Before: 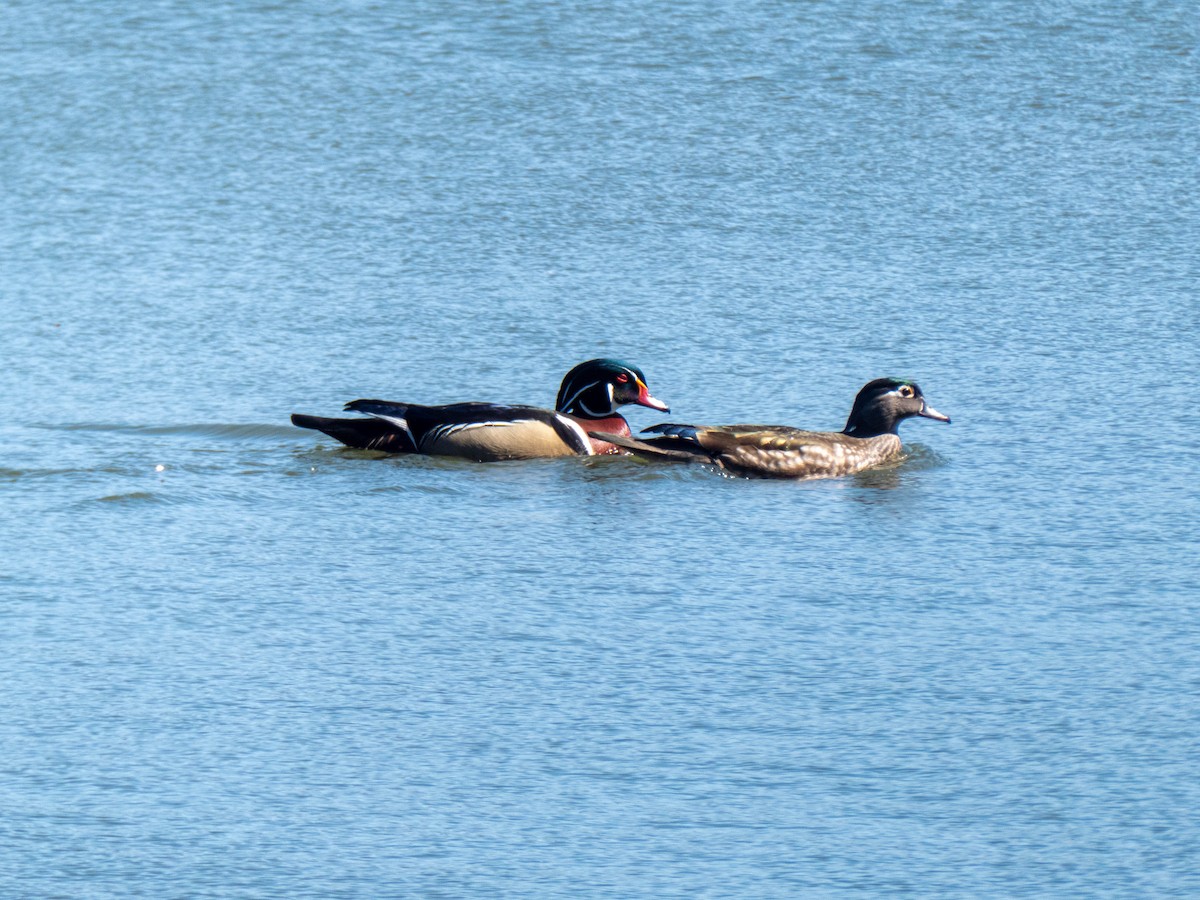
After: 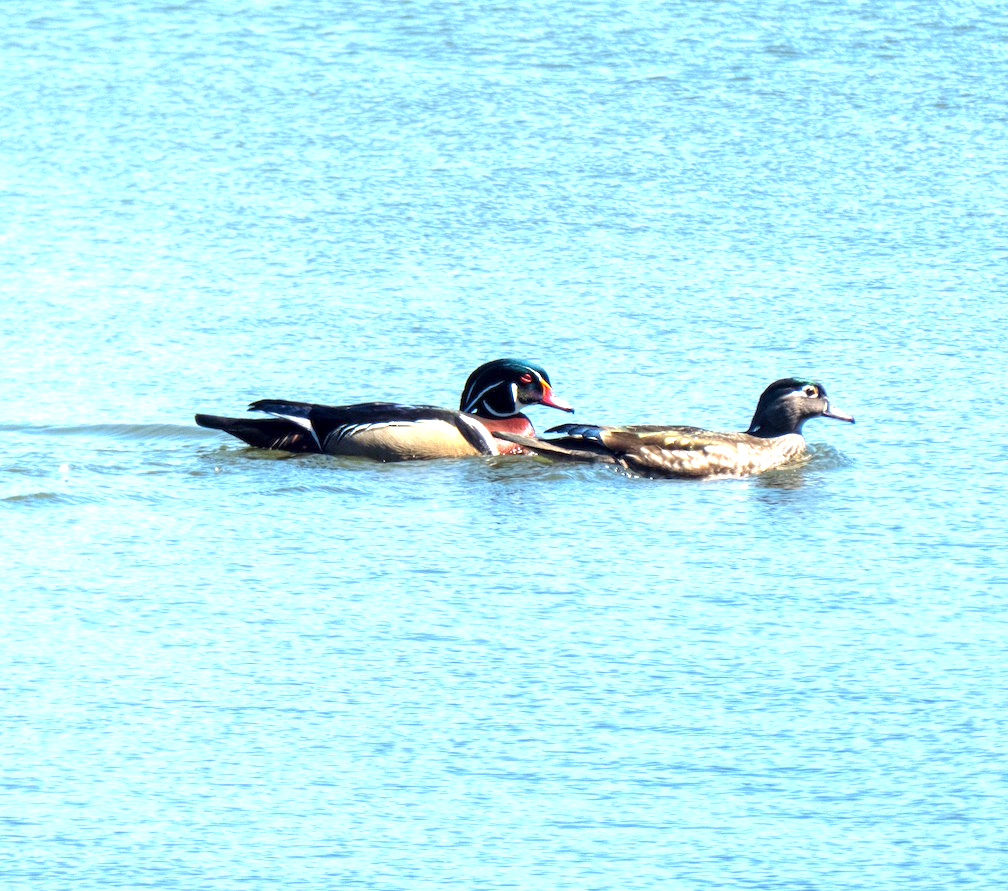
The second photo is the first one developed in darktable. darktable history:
local contrast: highlights 100%, shadows 100%, detail 120%, midtone range 0.2
exposure: black level correction 0, exposure 1.1 EV, compensate exposure bias true, compensate highlight preservation false
crop: left 8.026%, right 7.374%
color correction: highlights a* -2.68, highlights b* 2.57
